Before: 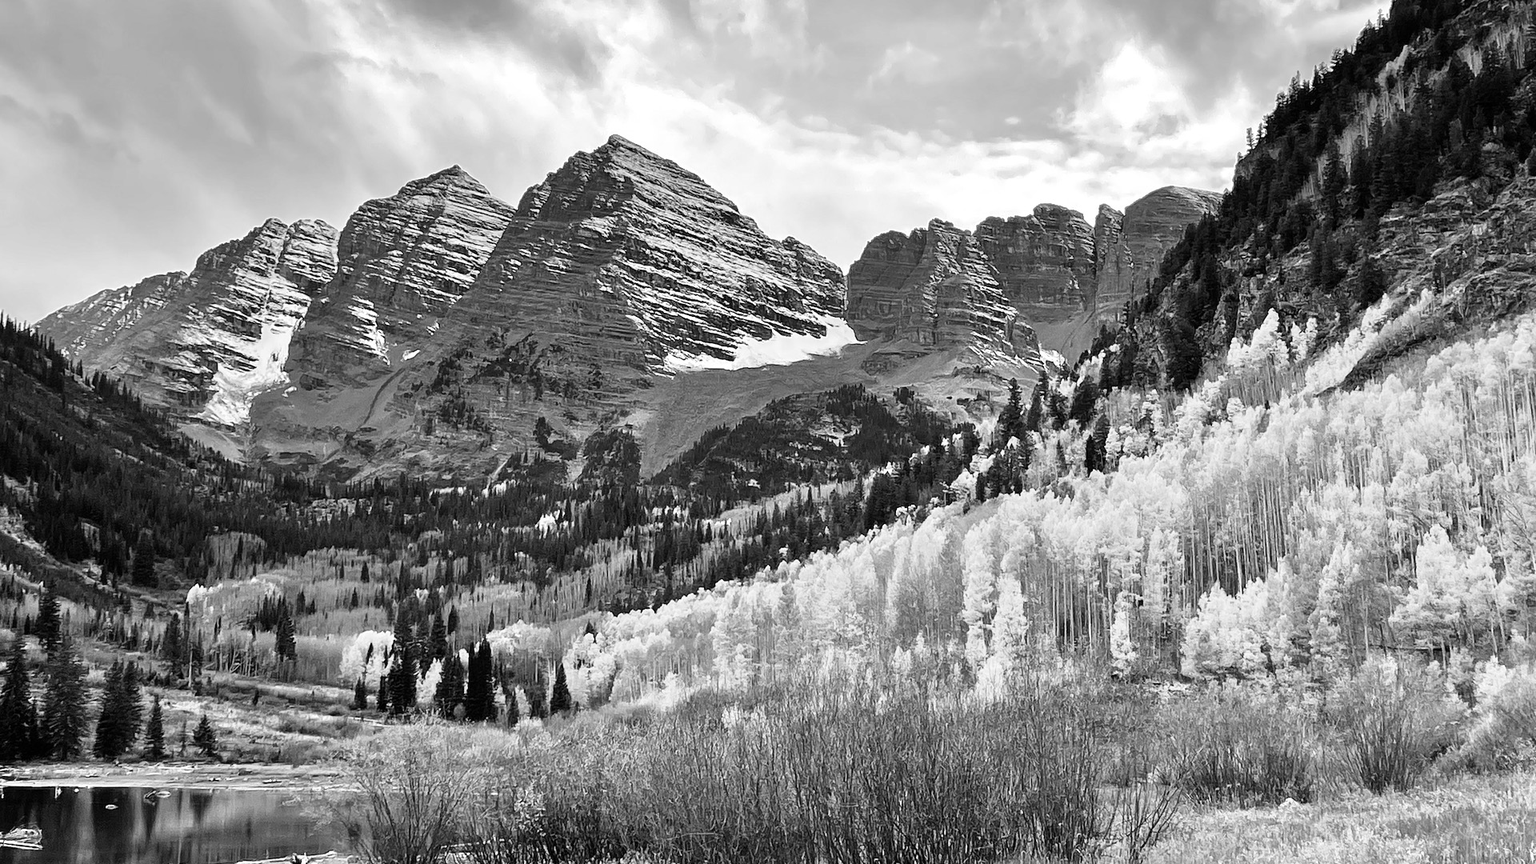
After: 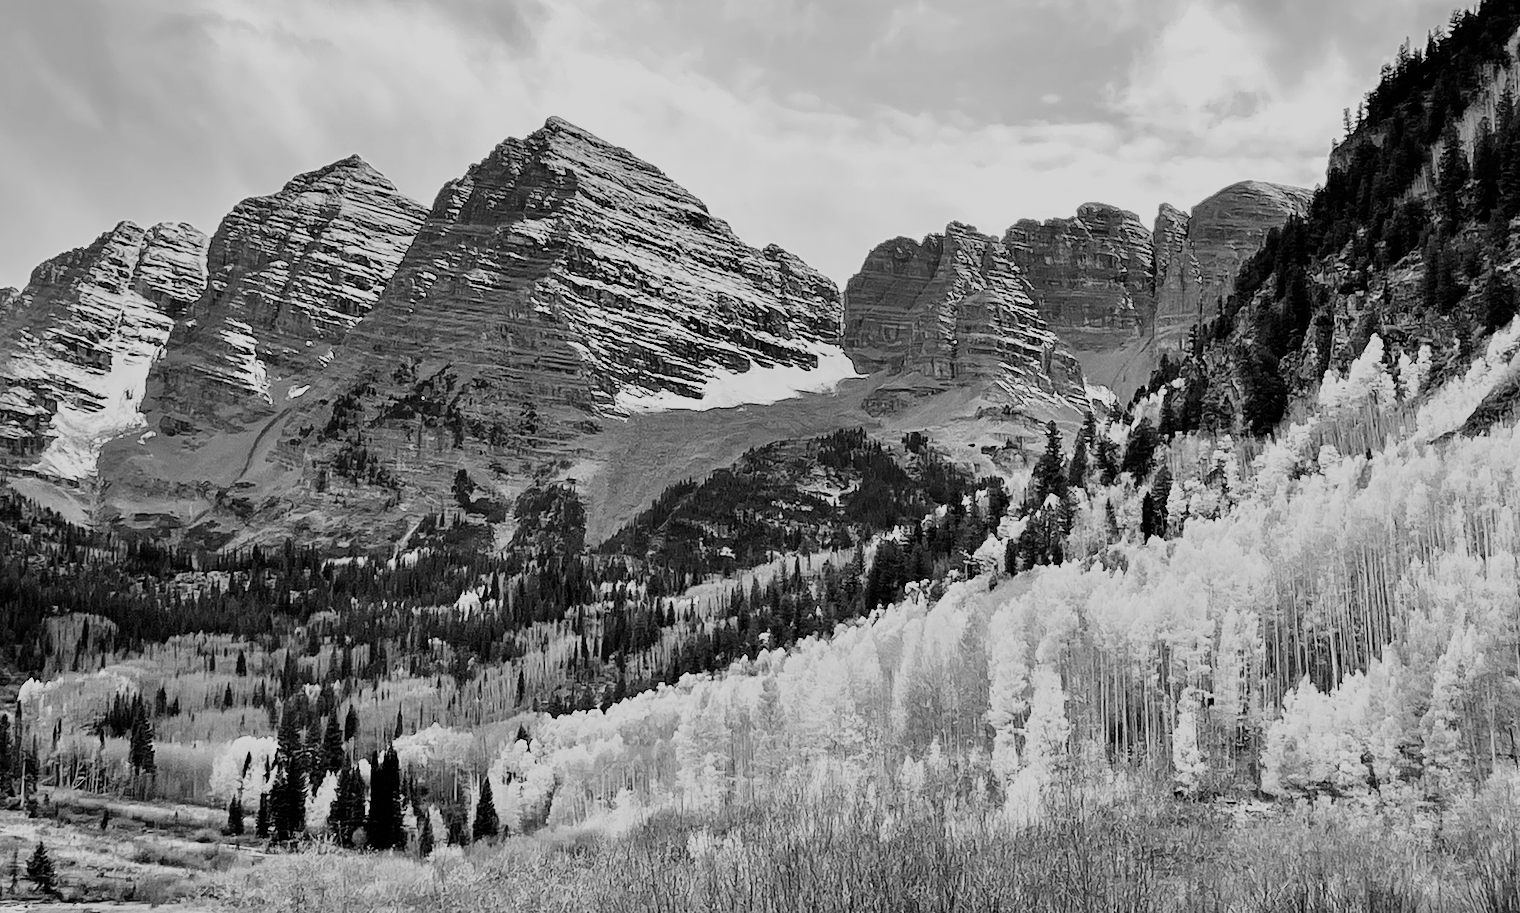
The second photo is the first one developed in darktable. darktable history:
crop: left 11.204%, top 4.89%, right 9.596%, bottom 10.563%
filmic rgb: black relative exposure -7.65 EV, white relative exposure 4.56 EV, hardness 3.61
